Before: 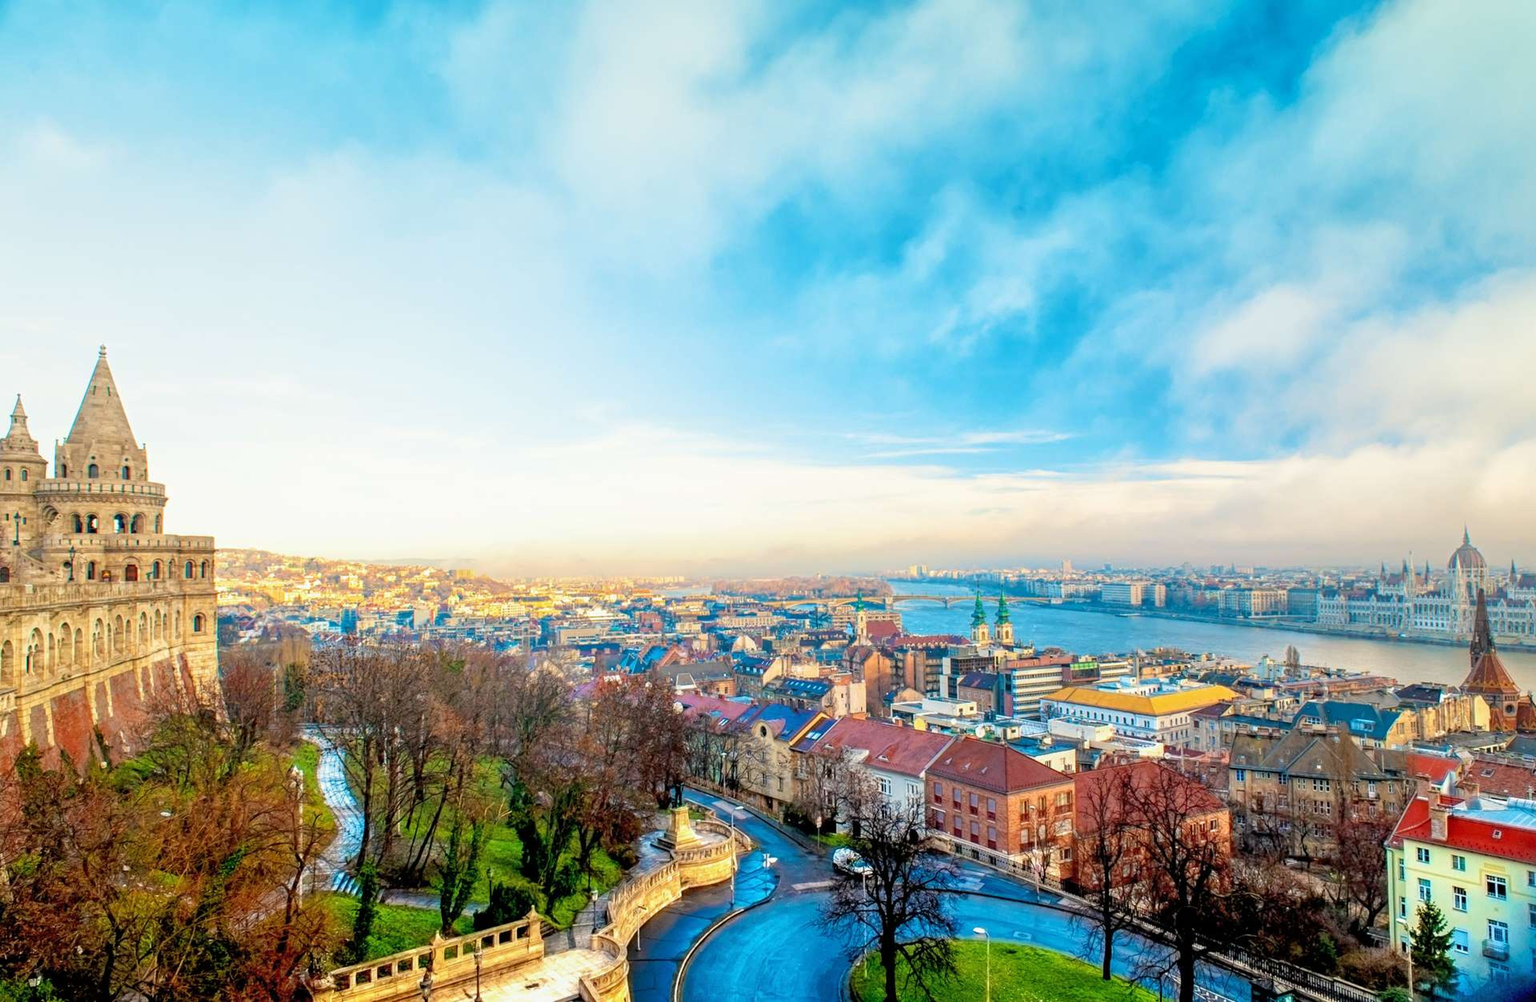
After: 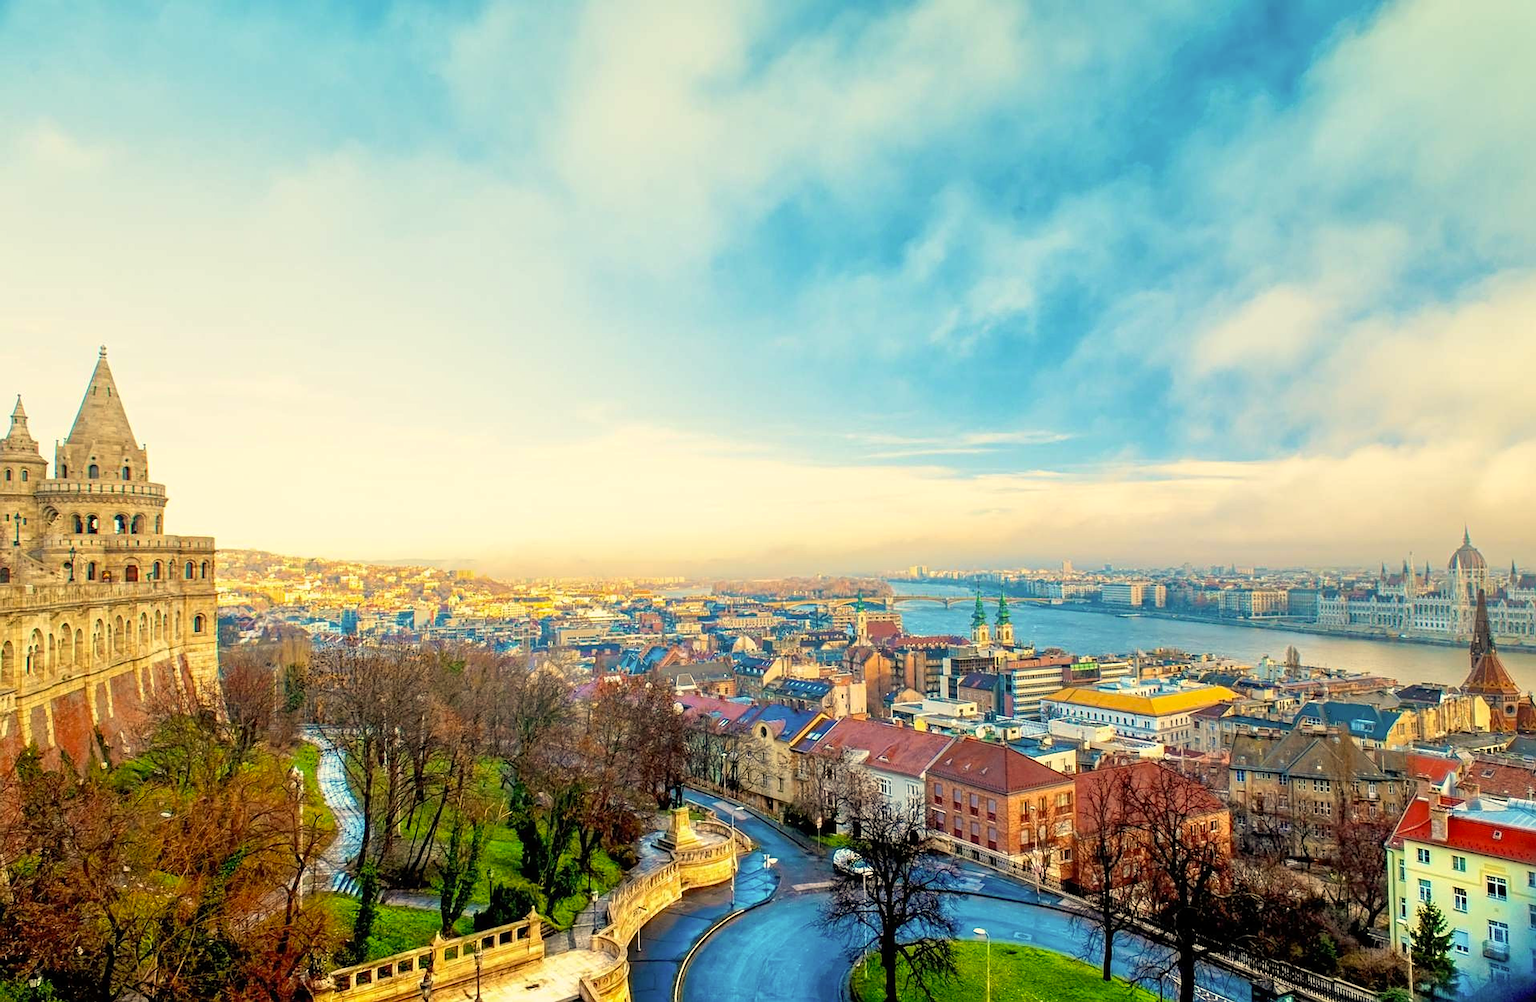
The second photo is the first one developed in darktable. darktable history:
sharpen: on, module defaults
color correction: highlights a* 1.39, highlights b* 17.83
